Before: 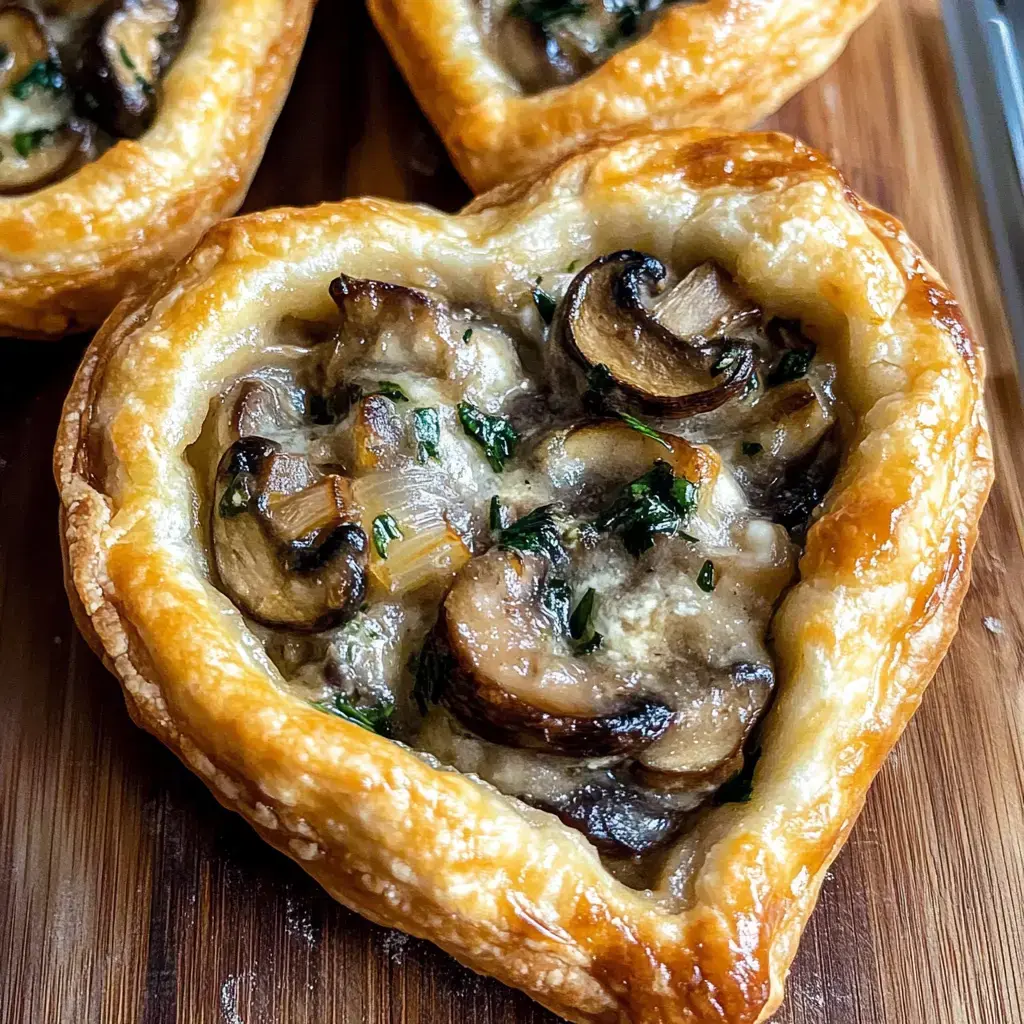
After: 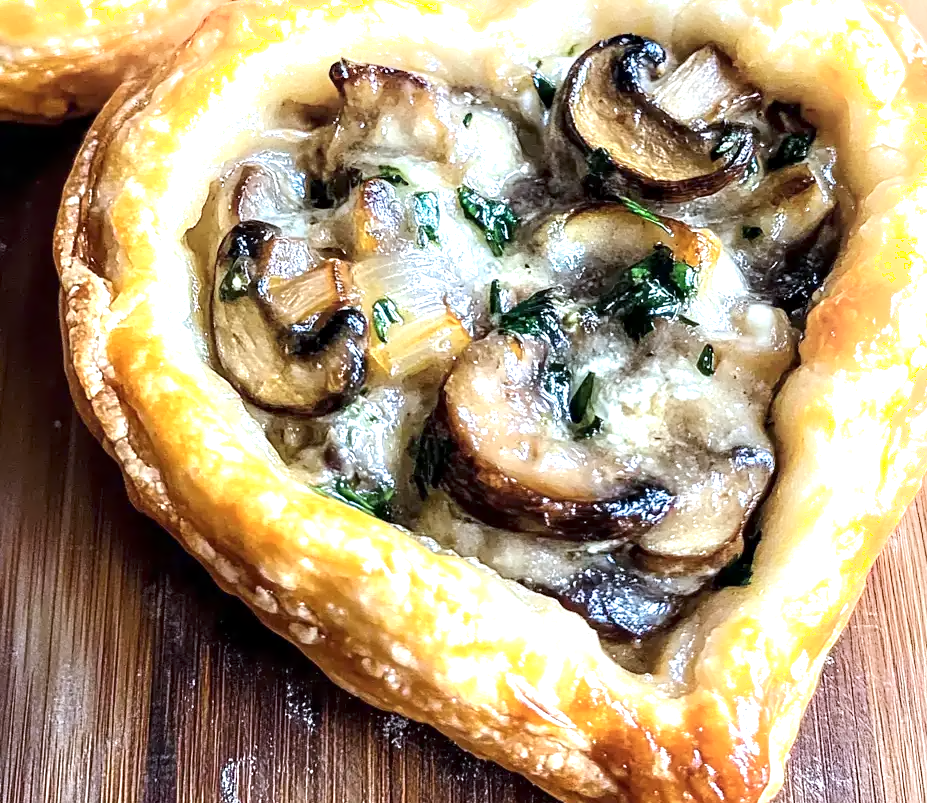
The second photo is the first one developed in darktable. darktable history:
contrast equalizer: octaves 7, y [[0.5, 0.542, 0.583, 0.625, 0.667, 0.708], [0.5 ×6], [0.5 ×6], [0, 0.033, 0.067, 0.1, 0.133, 0.167], [0, 0.05, 0.1, 0.15, 0.2, 0.25]], mix 0.307
exposure: black level correction 0, exposure 1 EV, compensate highlight preservation false
crop: top 21.18%, right 9.442%, bottom 0.323%
shadows and highlights: shadows -38.83, highlights 62.81, soften with gaussian
color calibration: illuminant custom, x 0.368, y 0.373, temperature 4350.01 K
